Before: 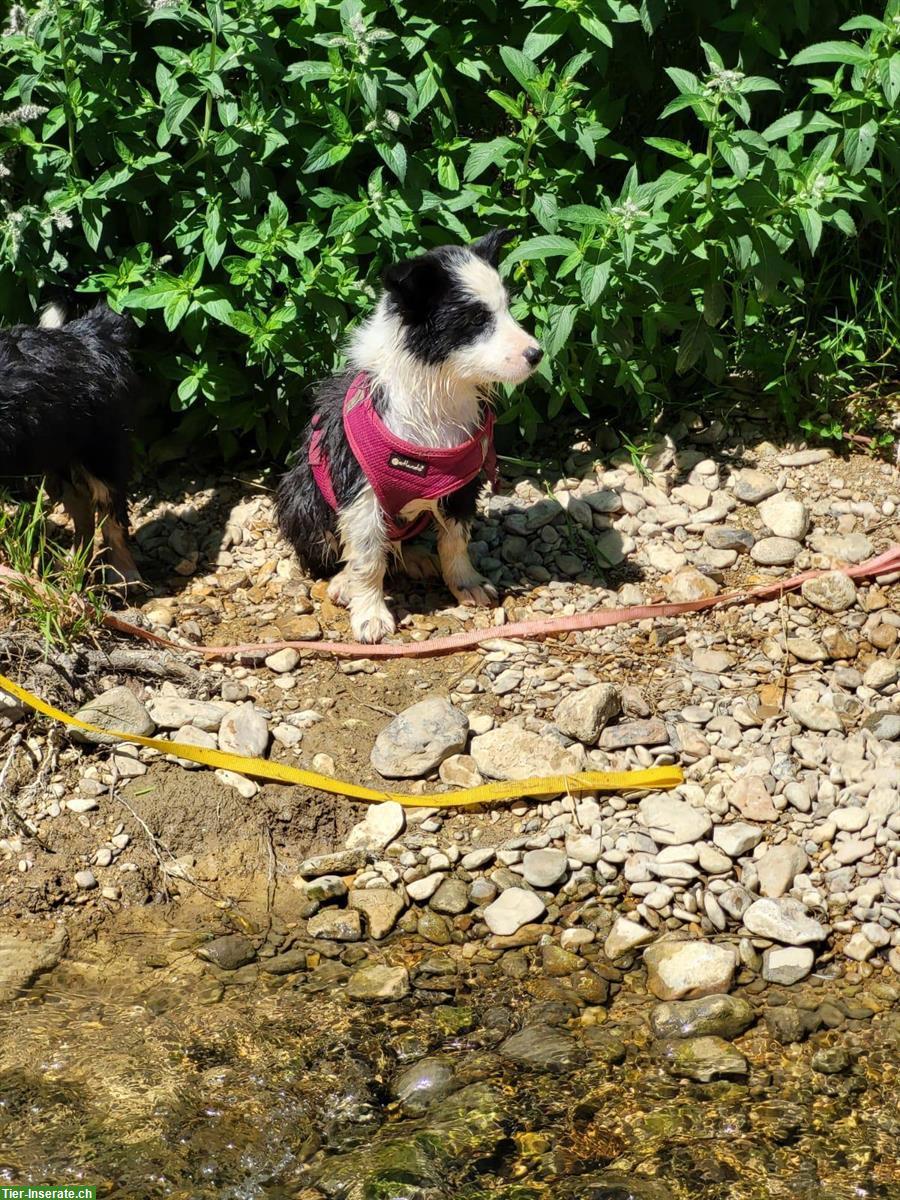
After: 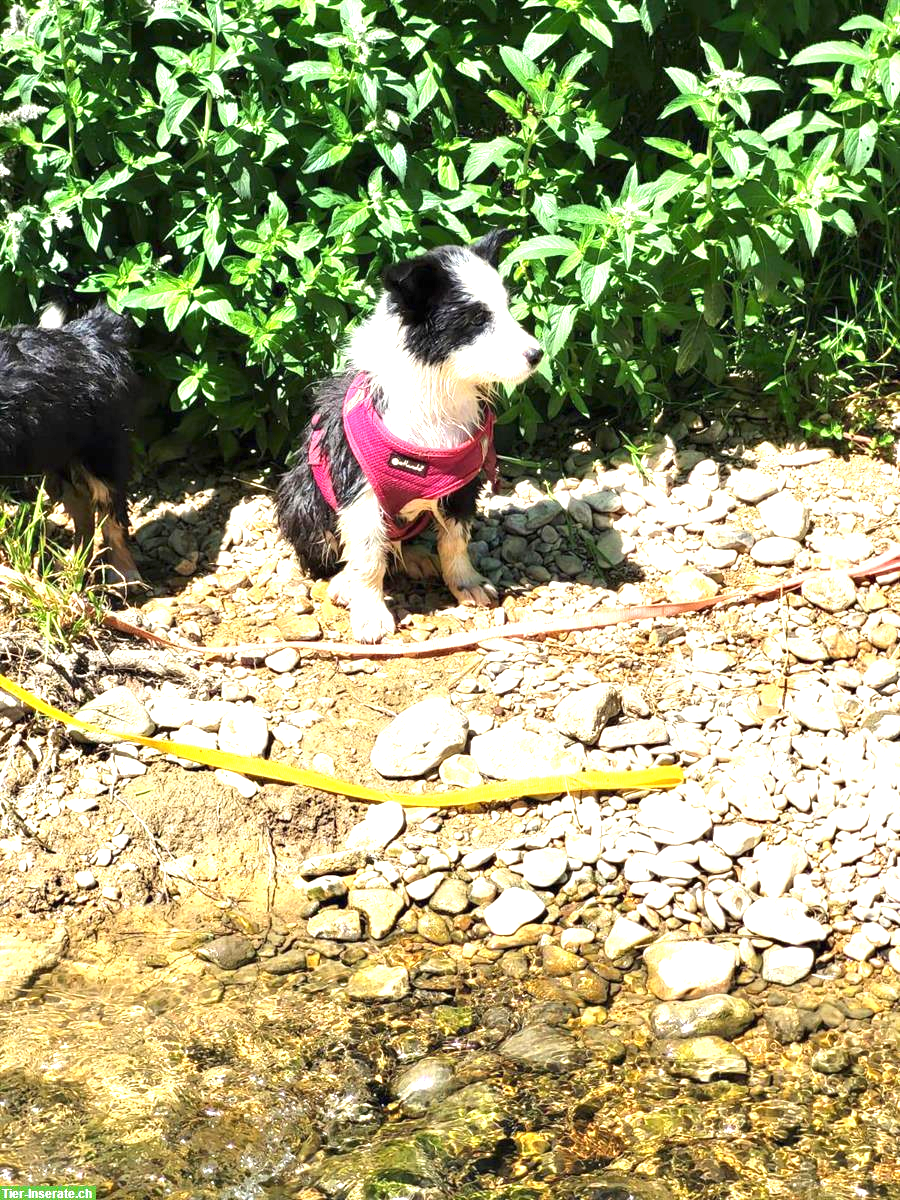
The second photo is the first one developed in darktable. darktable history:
exposure: black level correction 0, exposure 1.457 EV, compensate highlight preservation false
